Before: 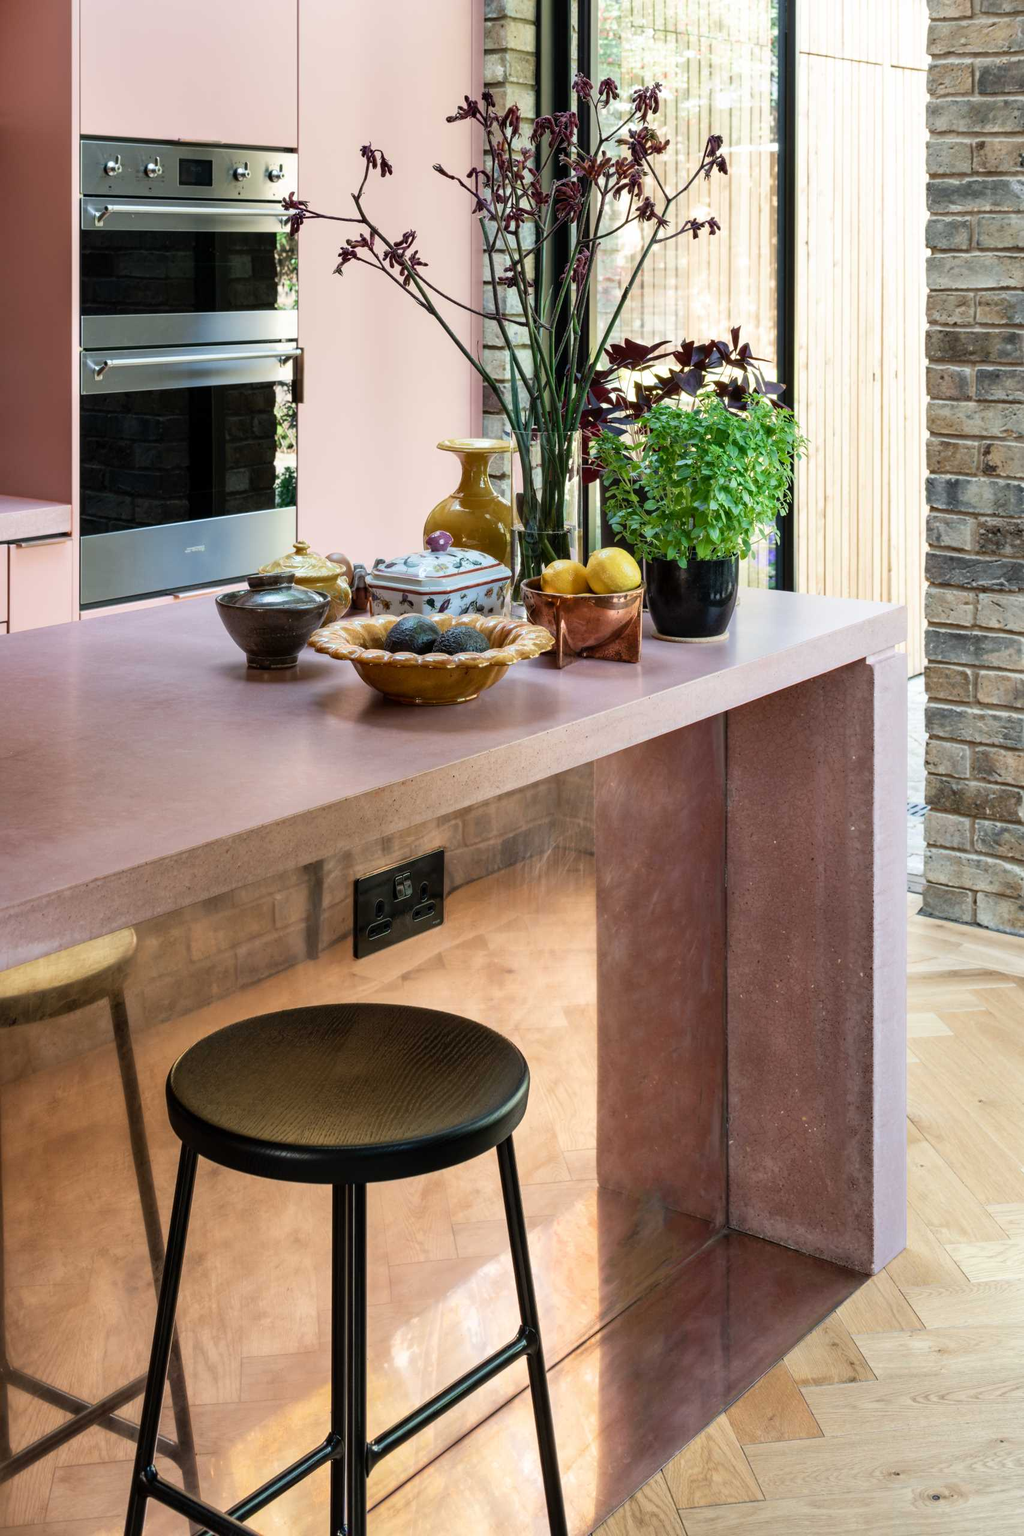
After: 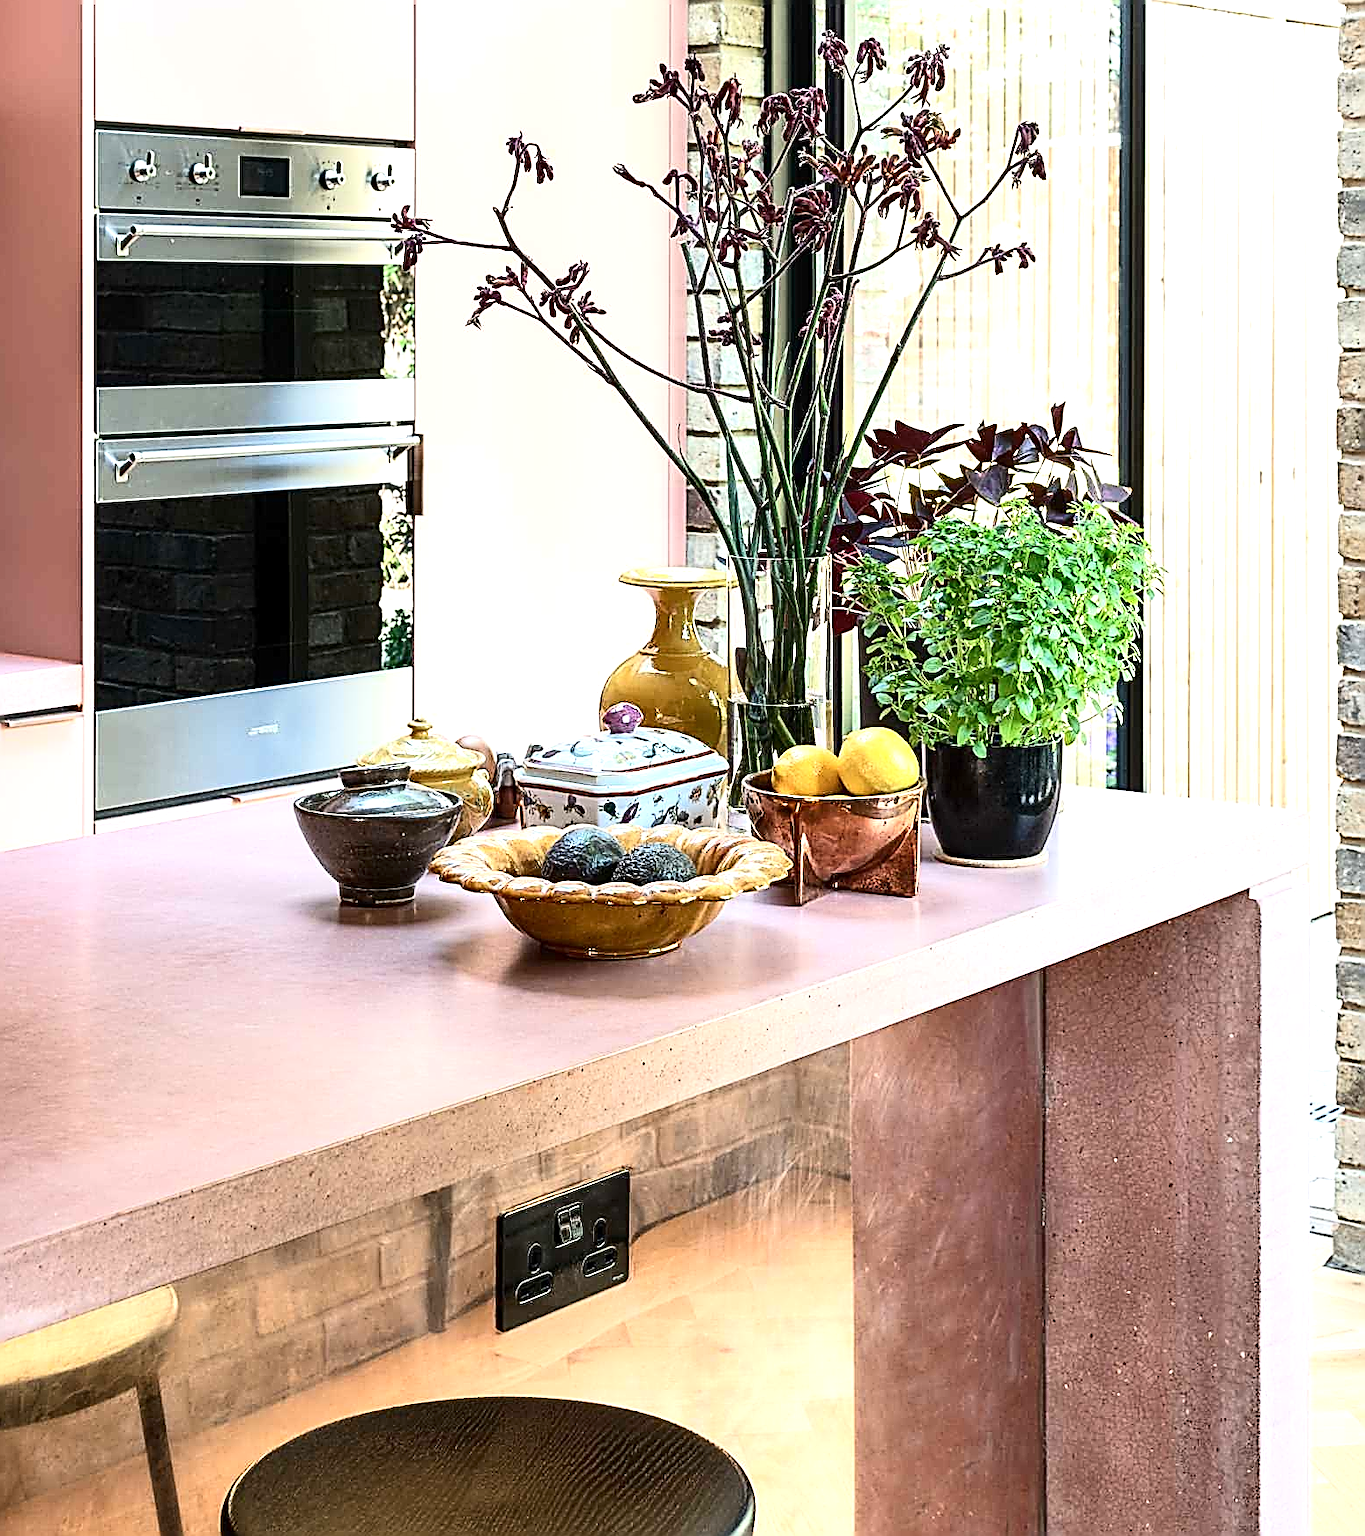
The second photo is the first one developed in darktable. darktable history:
contrast brightness saturation: contrast 0.244, brightness 0.085
crop: left 1.57%, top 3.43%, right 7.6%, bottom 28.45%
exposure: exposure 0.782 EV, compensate exposure bias true, compensate highlight preservation false
sharpen: amount 1.994
